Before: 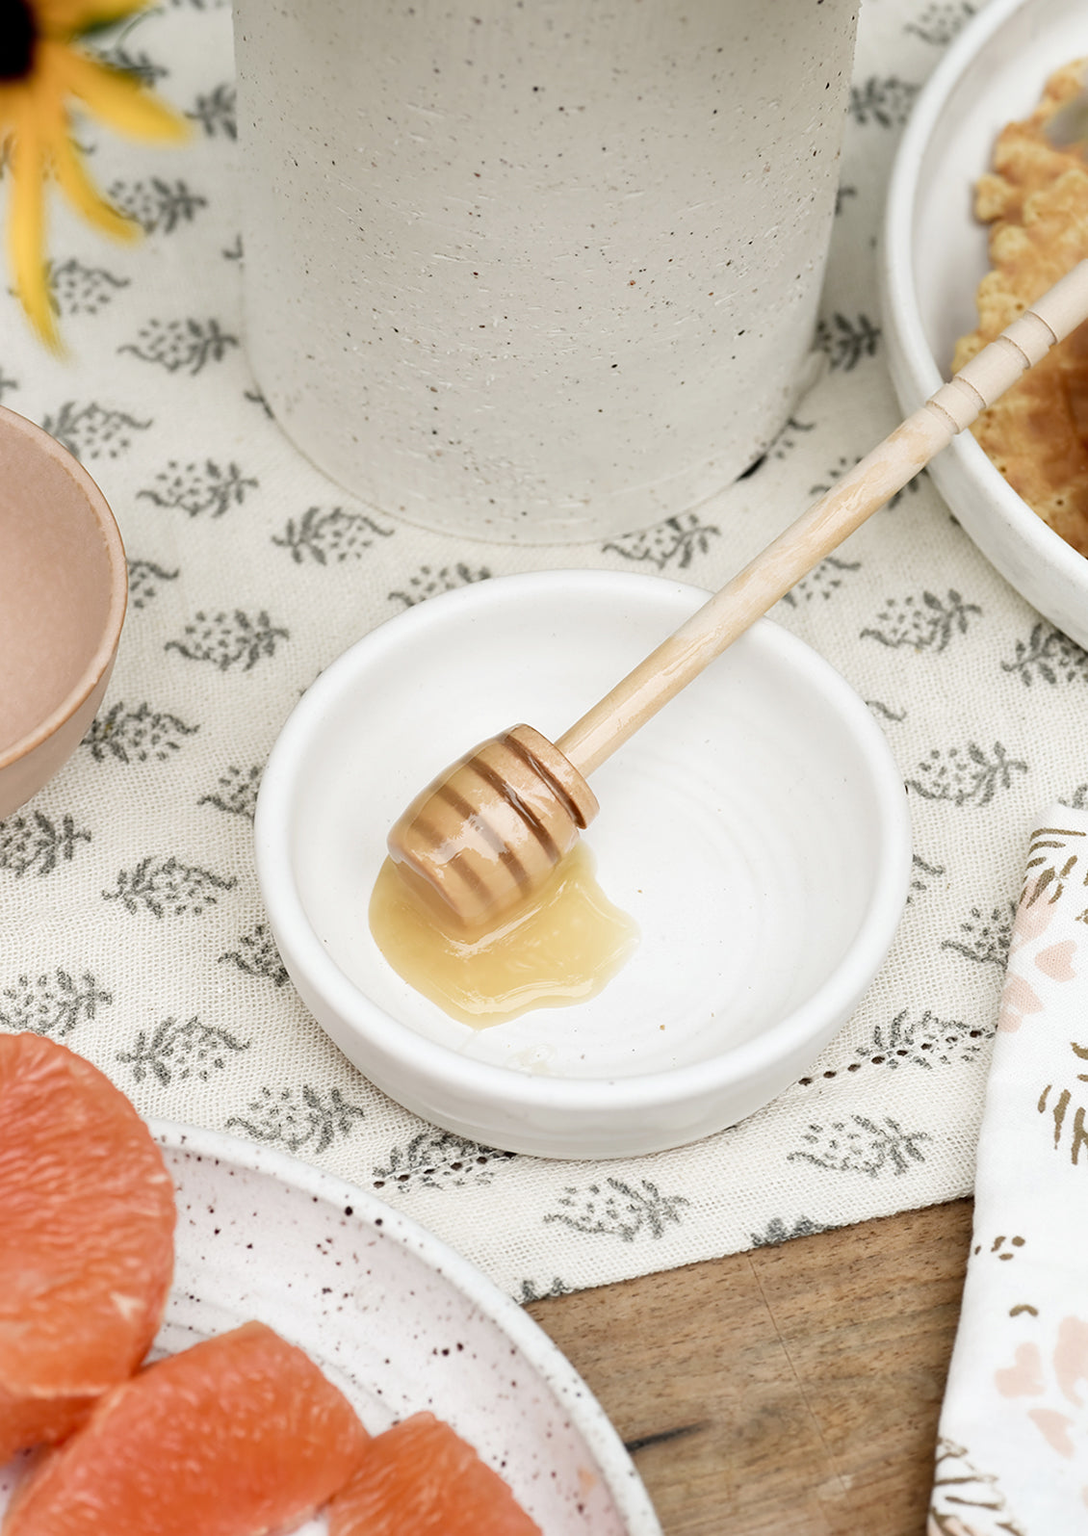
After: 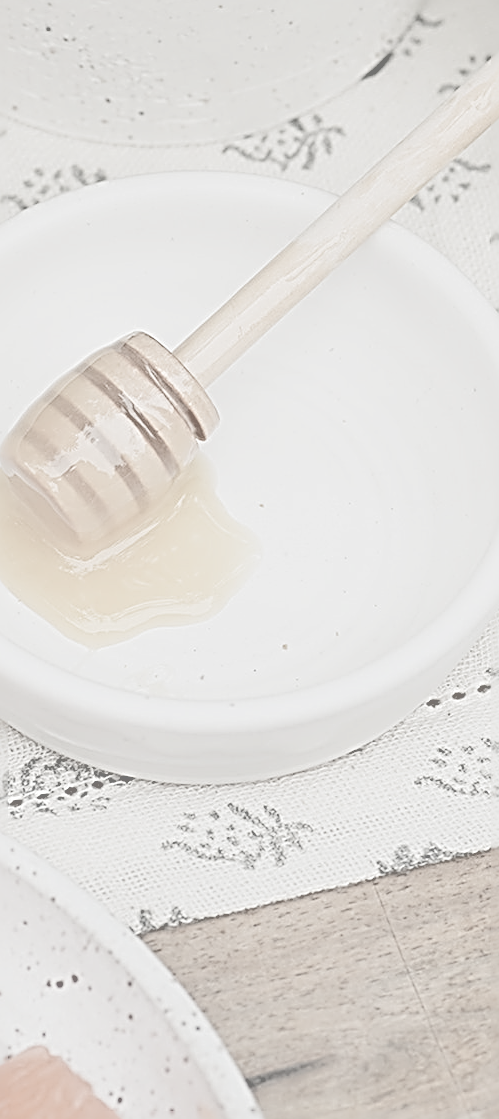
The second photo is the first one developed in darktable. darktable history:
crop: left 35.691%, top 26.365%, right 20.079%, bottom 3.426%
sharpen: radius 3.145, amount 1.742
exposure: black level correction 0.001, exposure 0.136 EV, compensate highlight preservation false
contrast brightness saturation: contrast -0.315, brightness 0.749, saturation -0.773
